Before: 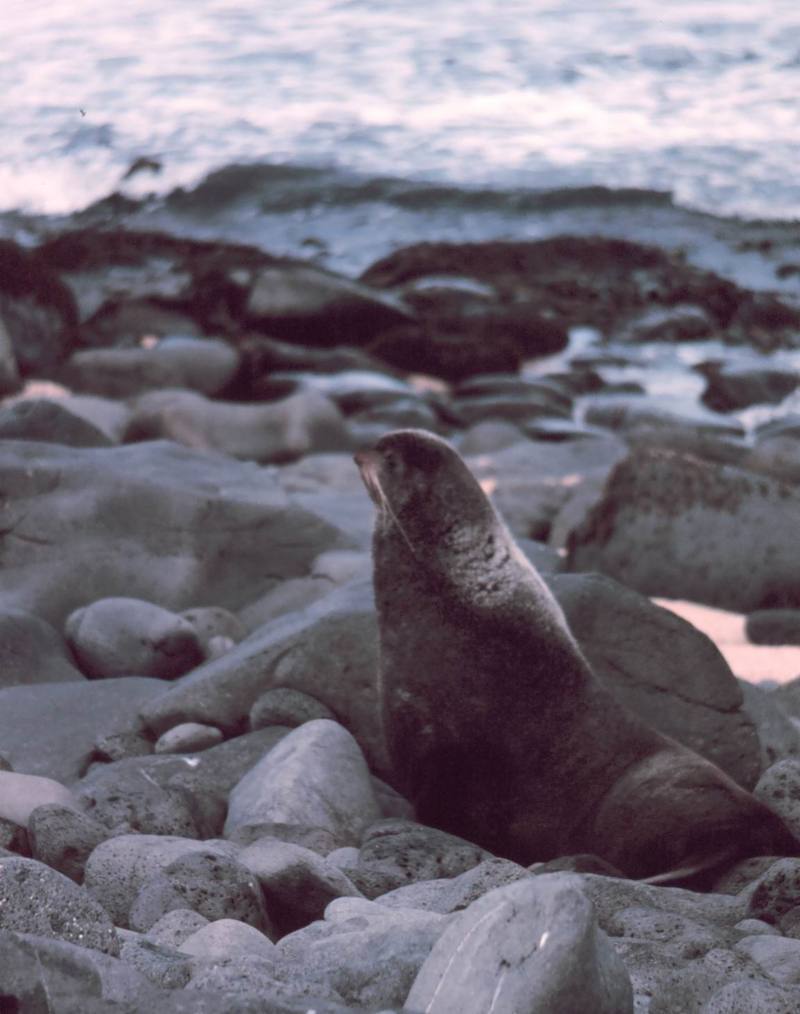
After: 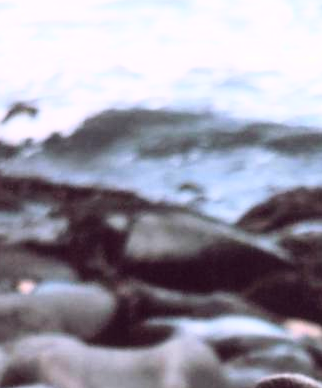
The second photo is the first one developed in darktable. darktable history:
base curve: curves: ch0 [(0, 0) (0.026, 0.03) (0.109, 0.232) (0.351, 0.748) (0.669, 0.968) (1, 1)]
crop: left 15.469%, top 5.428%, right 44.2%, bottom 56.301%
